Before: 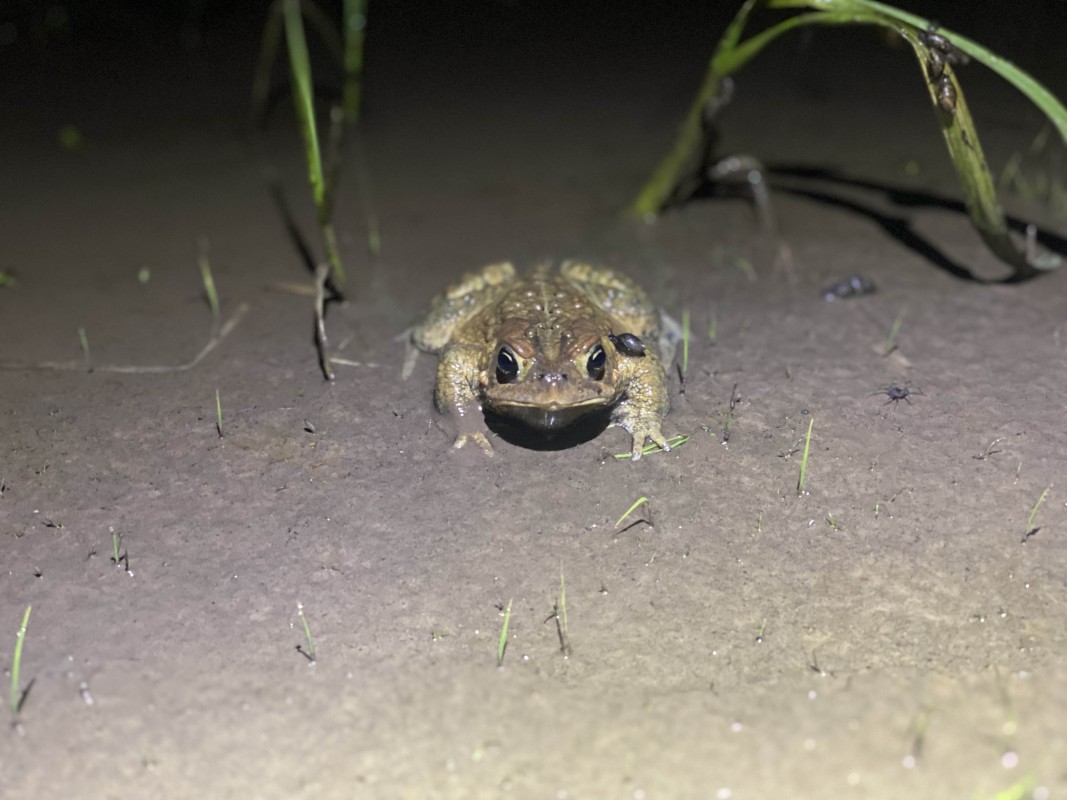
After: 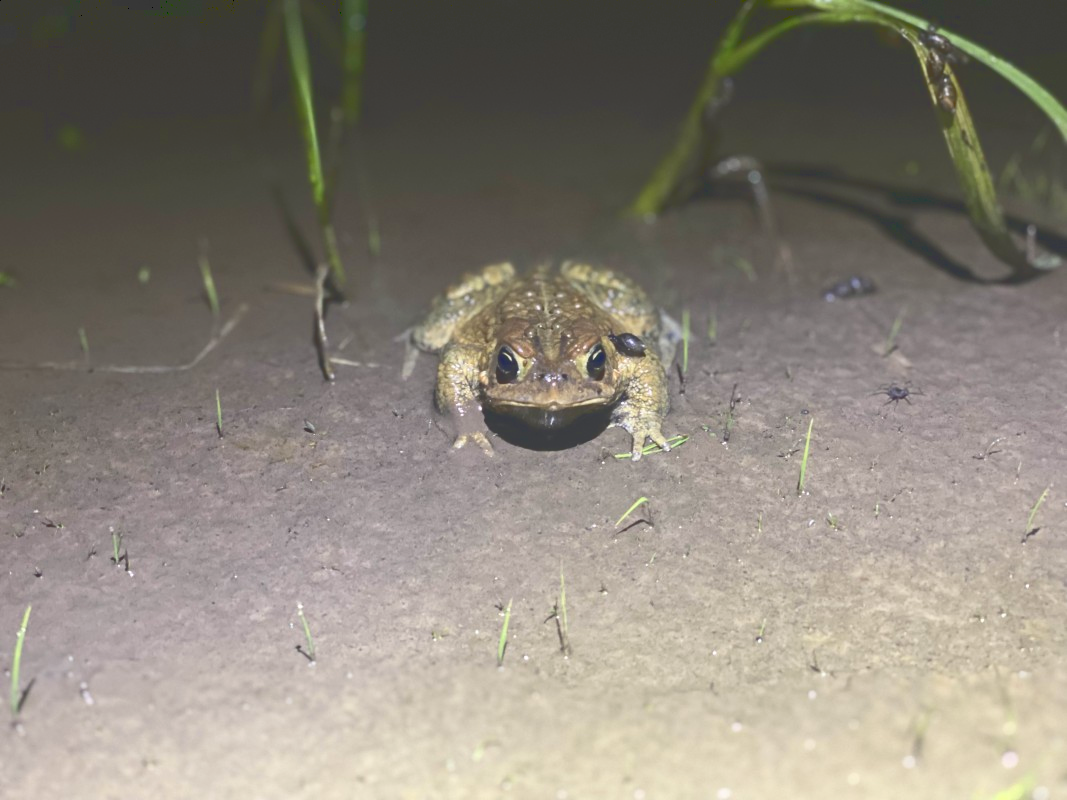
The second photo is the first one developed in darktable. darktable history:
exposure: exposure 0 EV, compensate highlight preservation false
tone curve: curves: ch0 [(0, 0) (0.003, 0.224) (0.011, 0.229) (0.025, 0.234) (0.044, 0.242) (0.069, 0.249) (0.1, 0.256) (0.136, 0.265) (0.177, 0.285) (0.224, 0.304) (0.277, 0.337) (0.335, 0.385) (0.399, 0.435) (0.468, 0.507) (0.543, 0.59) (0.623, 0.674) (0.709, 0.763) (0.801, 0.852) (0.898, 0.931) (1, 1)]
